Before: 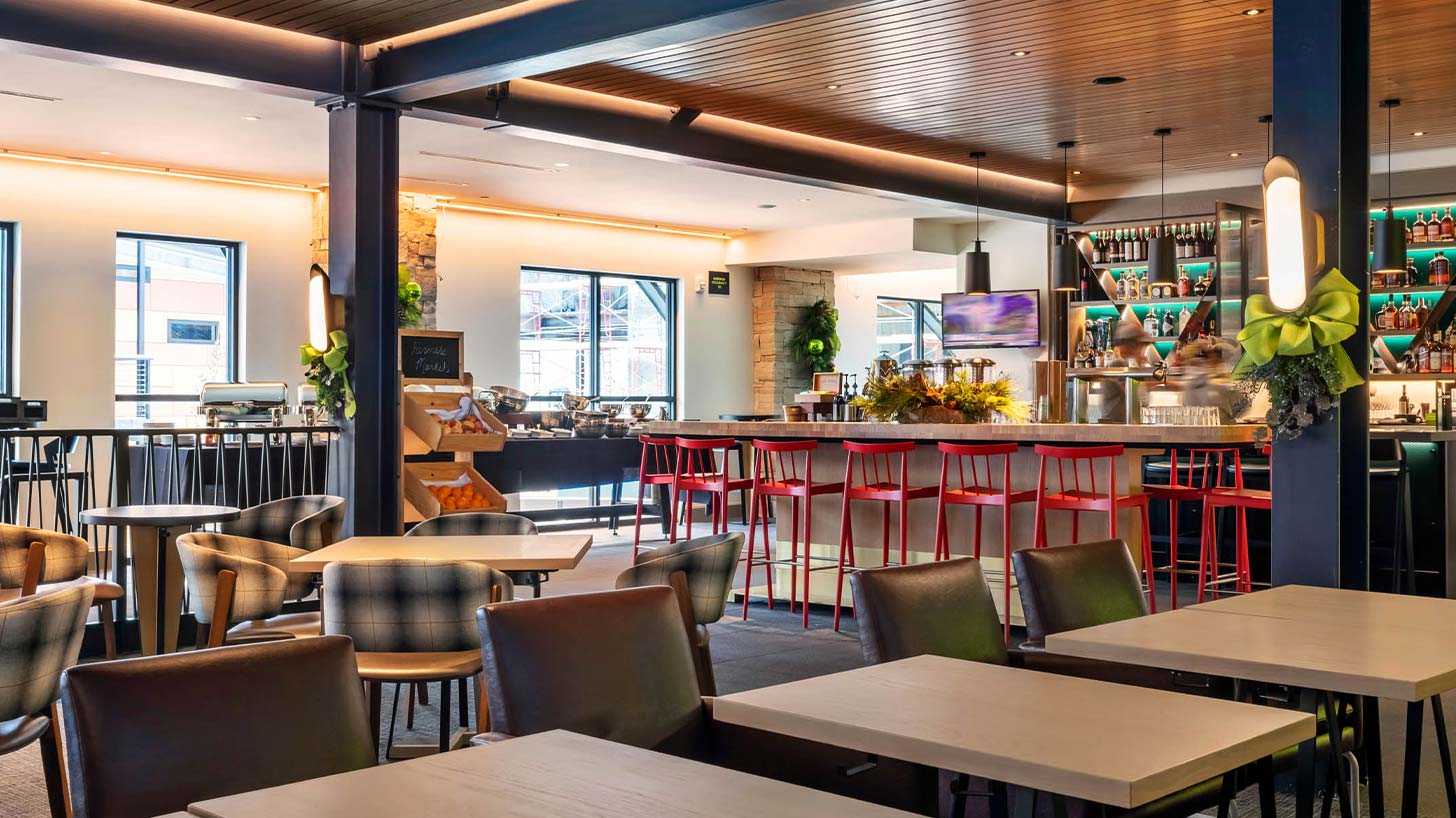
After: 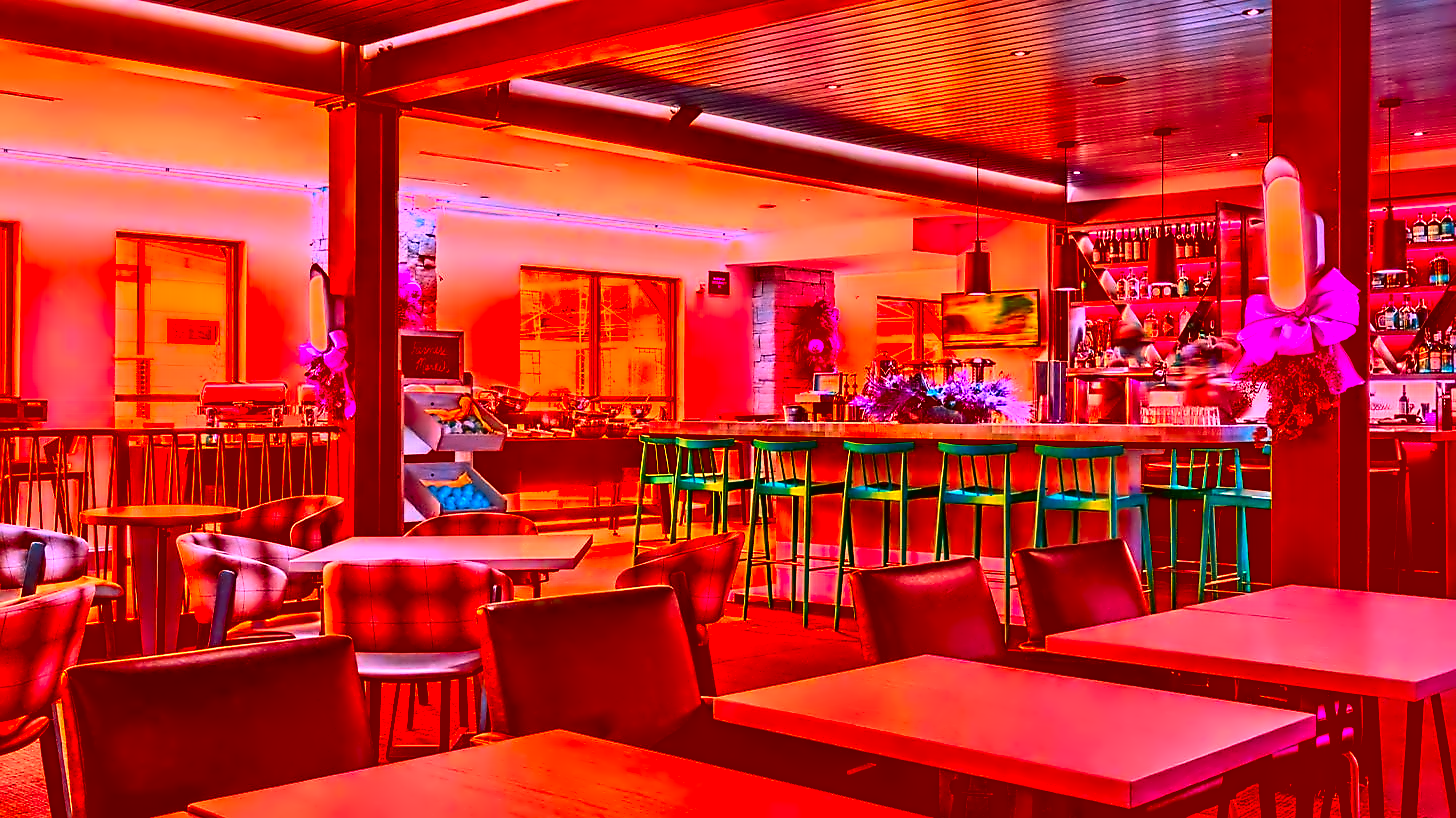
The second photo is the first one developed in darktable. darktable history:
exposure: black level correction 0.007, exposure 0.093 EV, compensate highlight preservation false
sharpen: radius 1.559, amount 0.373, threshold 1.271
contrast brightness saturation: contrast 0.15, brightness -0.01, saturation 0.1
color correction: highlights a* -39.68, highlights b* -40, shadows a* -40, shadows b* -40, saturation -3
contrast equalizer: octaves 7, y [[0.5, 0.542, 0.583, 0.625, 0.667, 0.708], [0.5 ×6], [0.5 ×6], [0, 0.033, 0.067, 0.1, 0.133, 0.167], [0, 0.05, 0.1, 0.15, 0.2, 0.25]]
